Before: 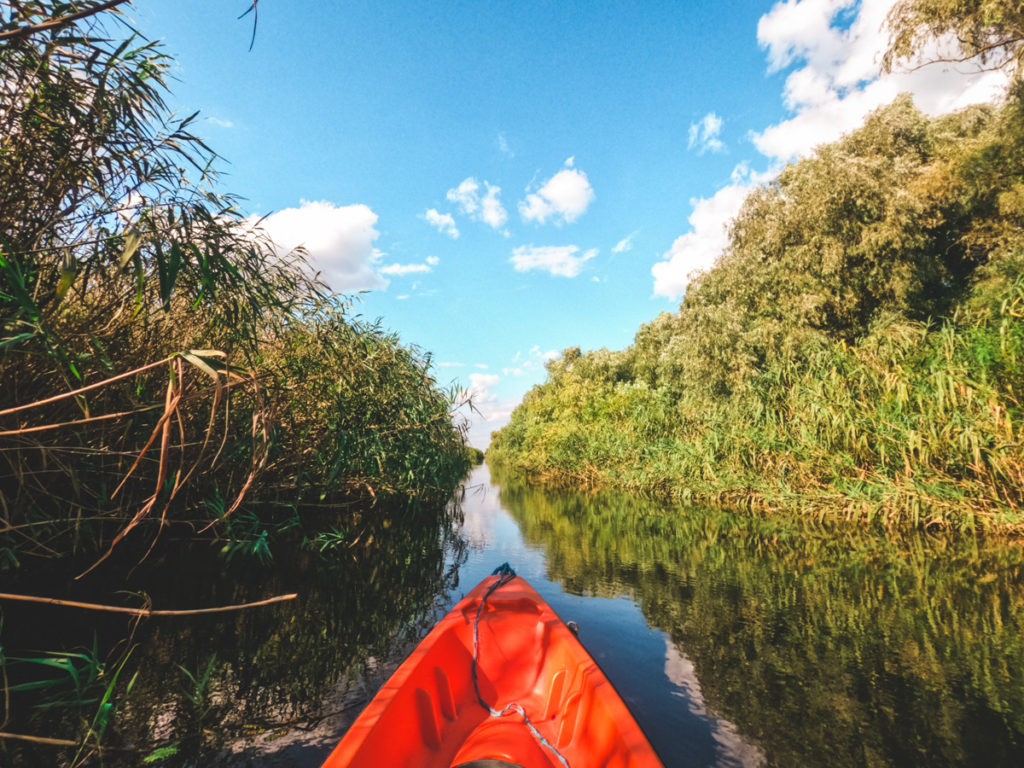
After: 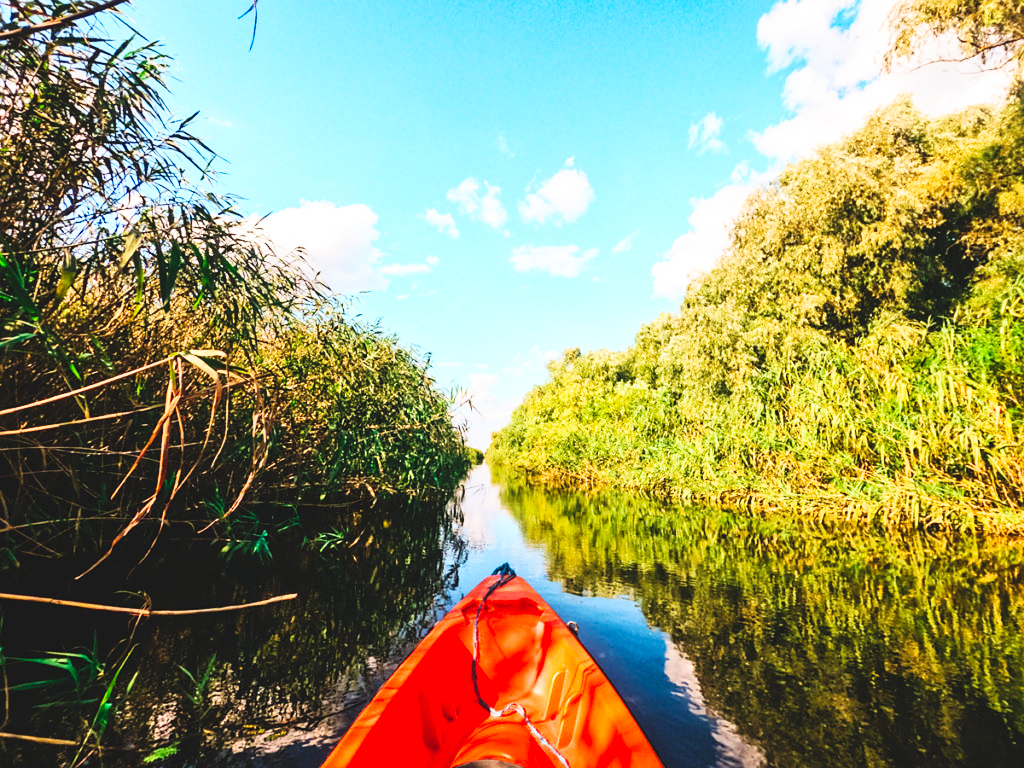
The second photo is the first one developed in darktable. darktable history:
contrast brightness saturation: contrast 0.199, brightness 0.161, saturation 0.222
base curve: curves: ch0 [(0, 0) (0.036, 0.025) (0.121, 0.166) (0.206, 0.329) (0.605, 0.79) (1, 1)], preserve colors none
sharpen: radius 1.485, amount 0.399, threshold 1.229
